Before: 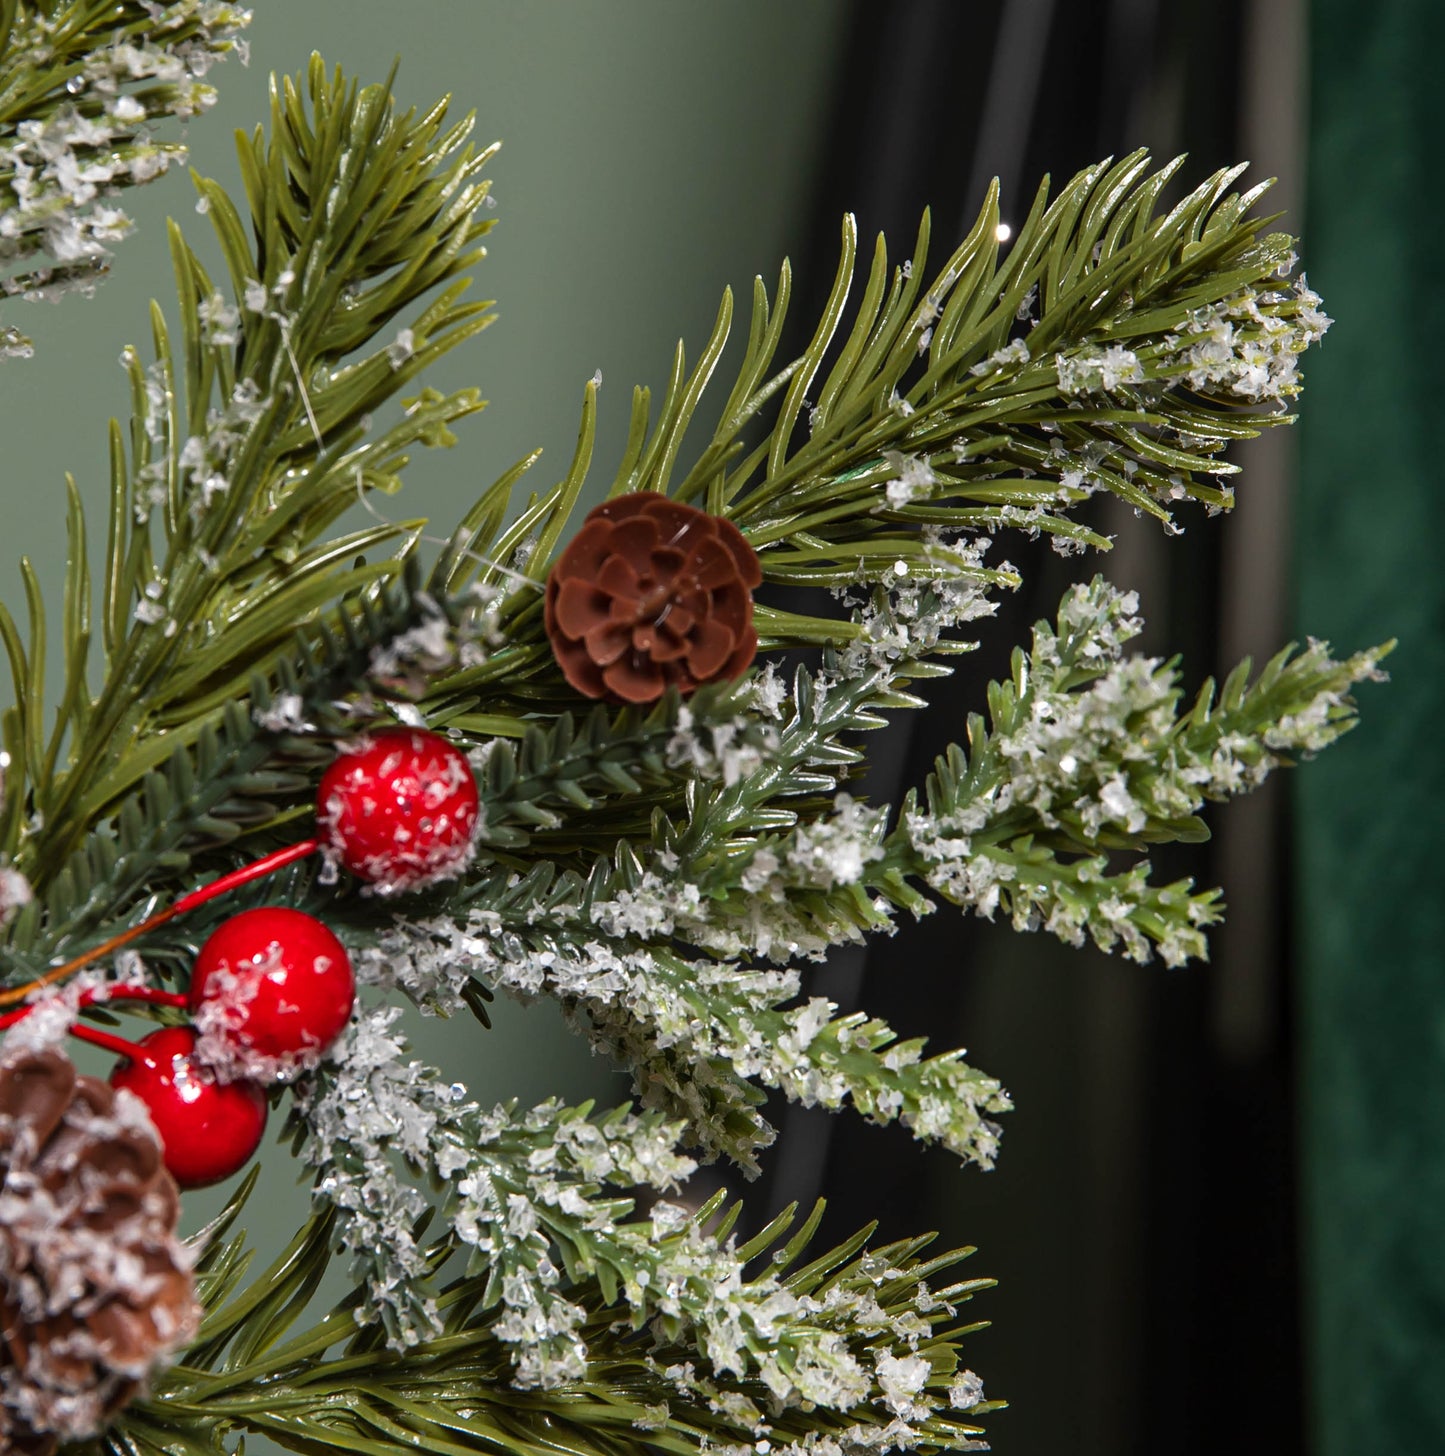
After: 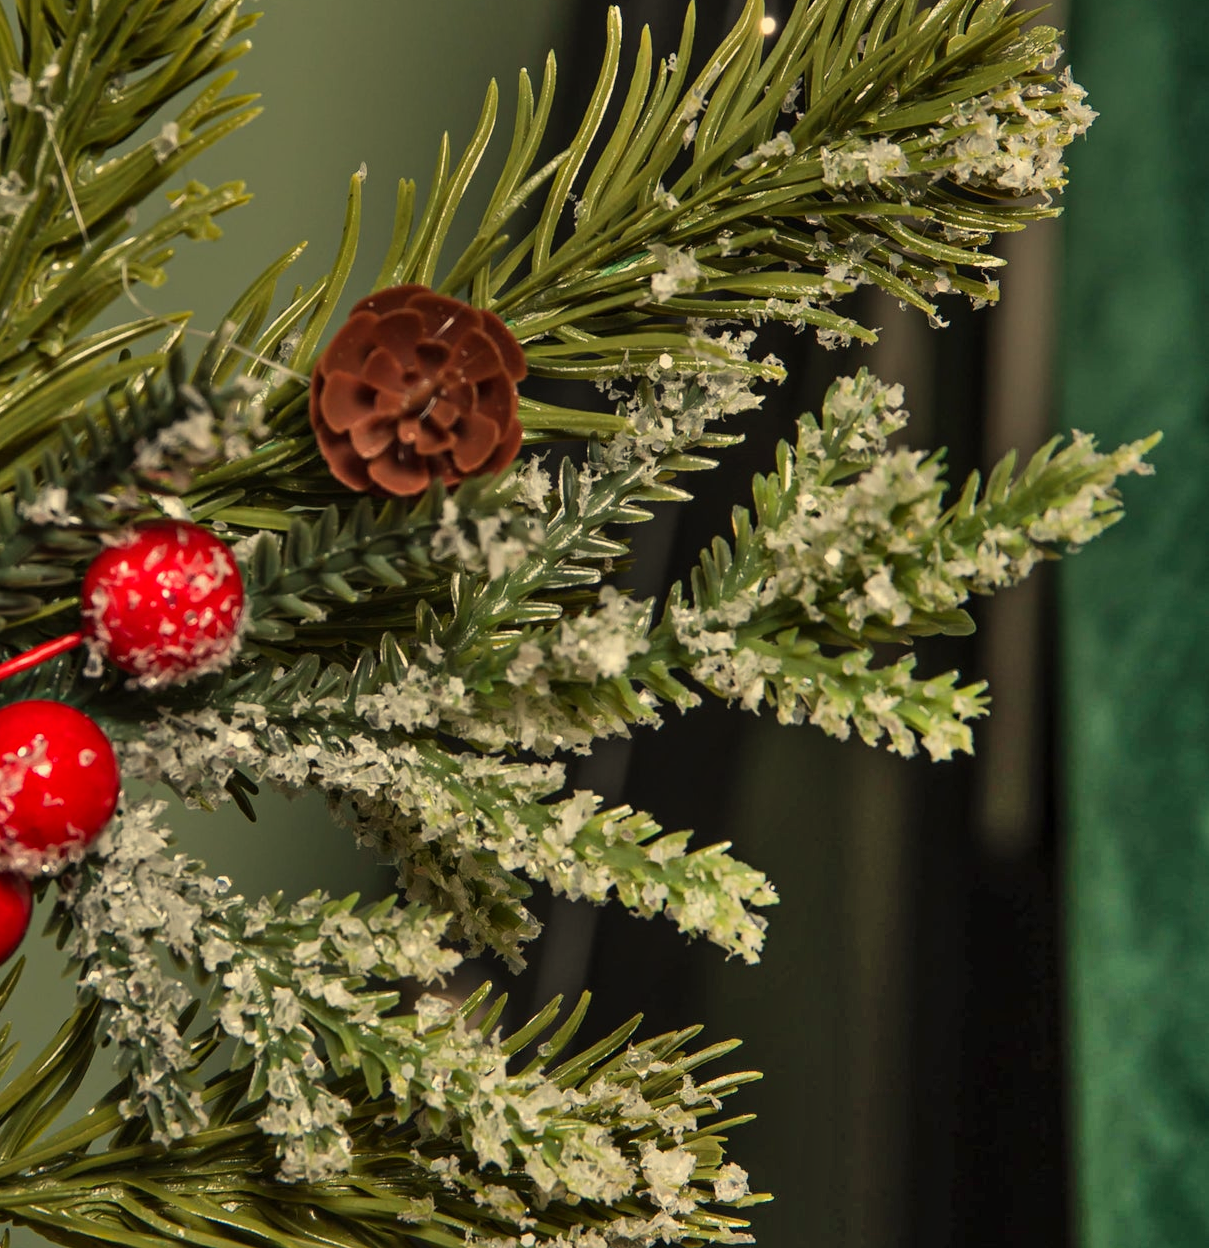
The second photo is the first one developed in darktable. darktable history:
crop: left 16.315%, top 14.246%
white balance: red 1.08, blue 0.791
shadows and highlights: shadows 80.73, white point adjustment -9.07, highlights -61.46, soften with gaussian
